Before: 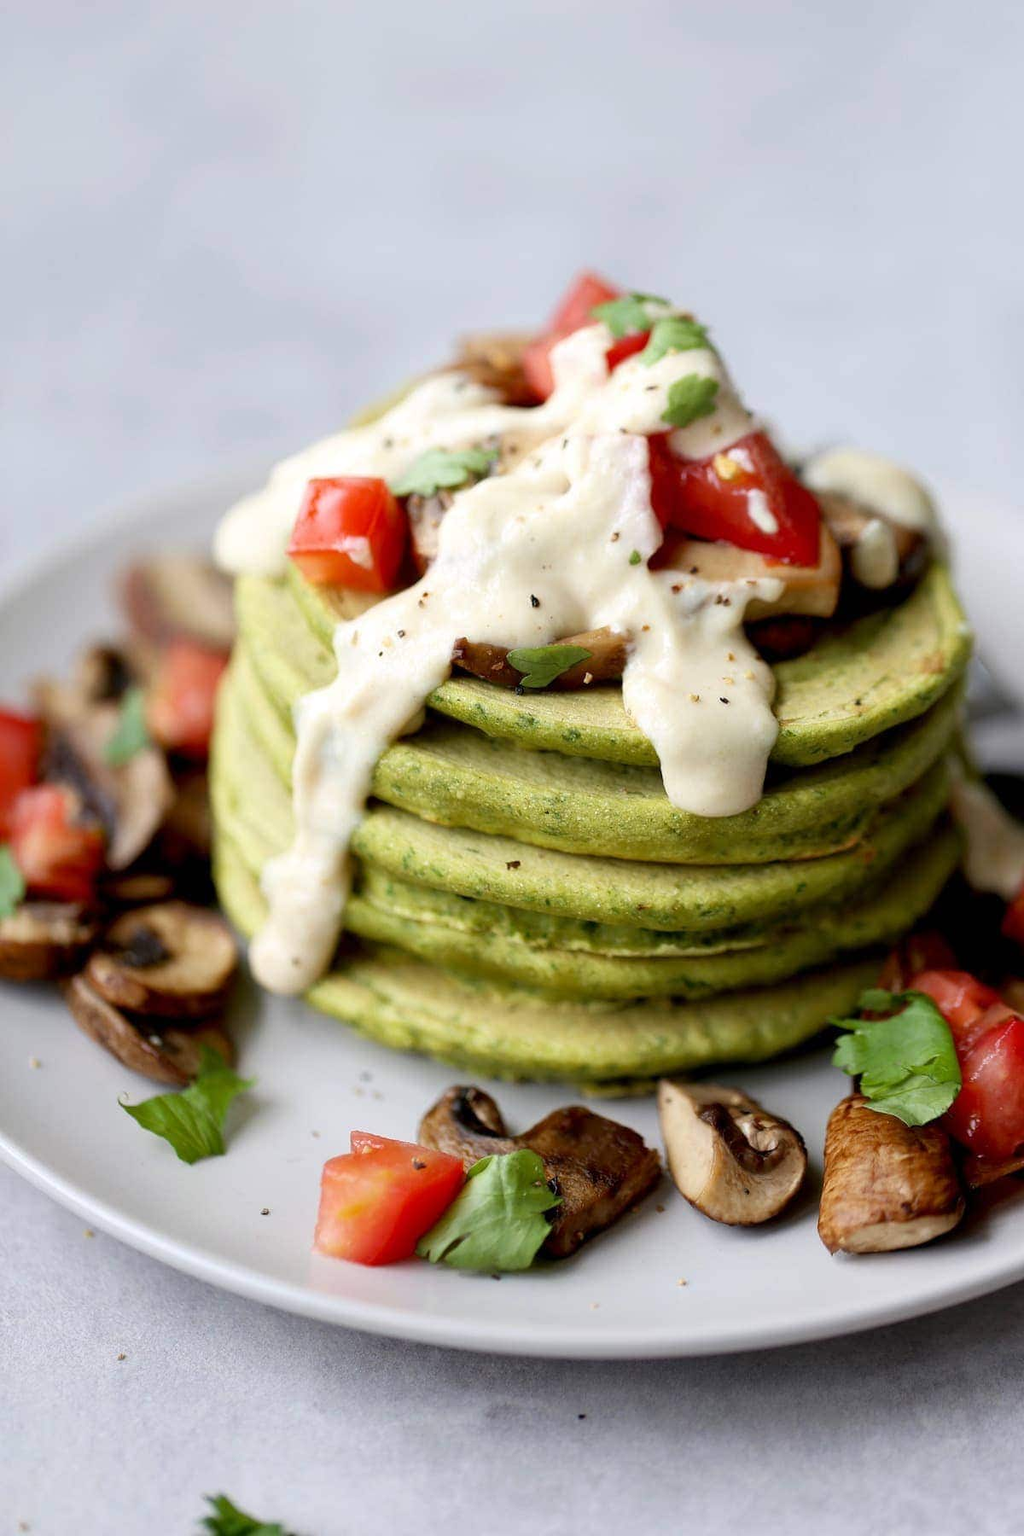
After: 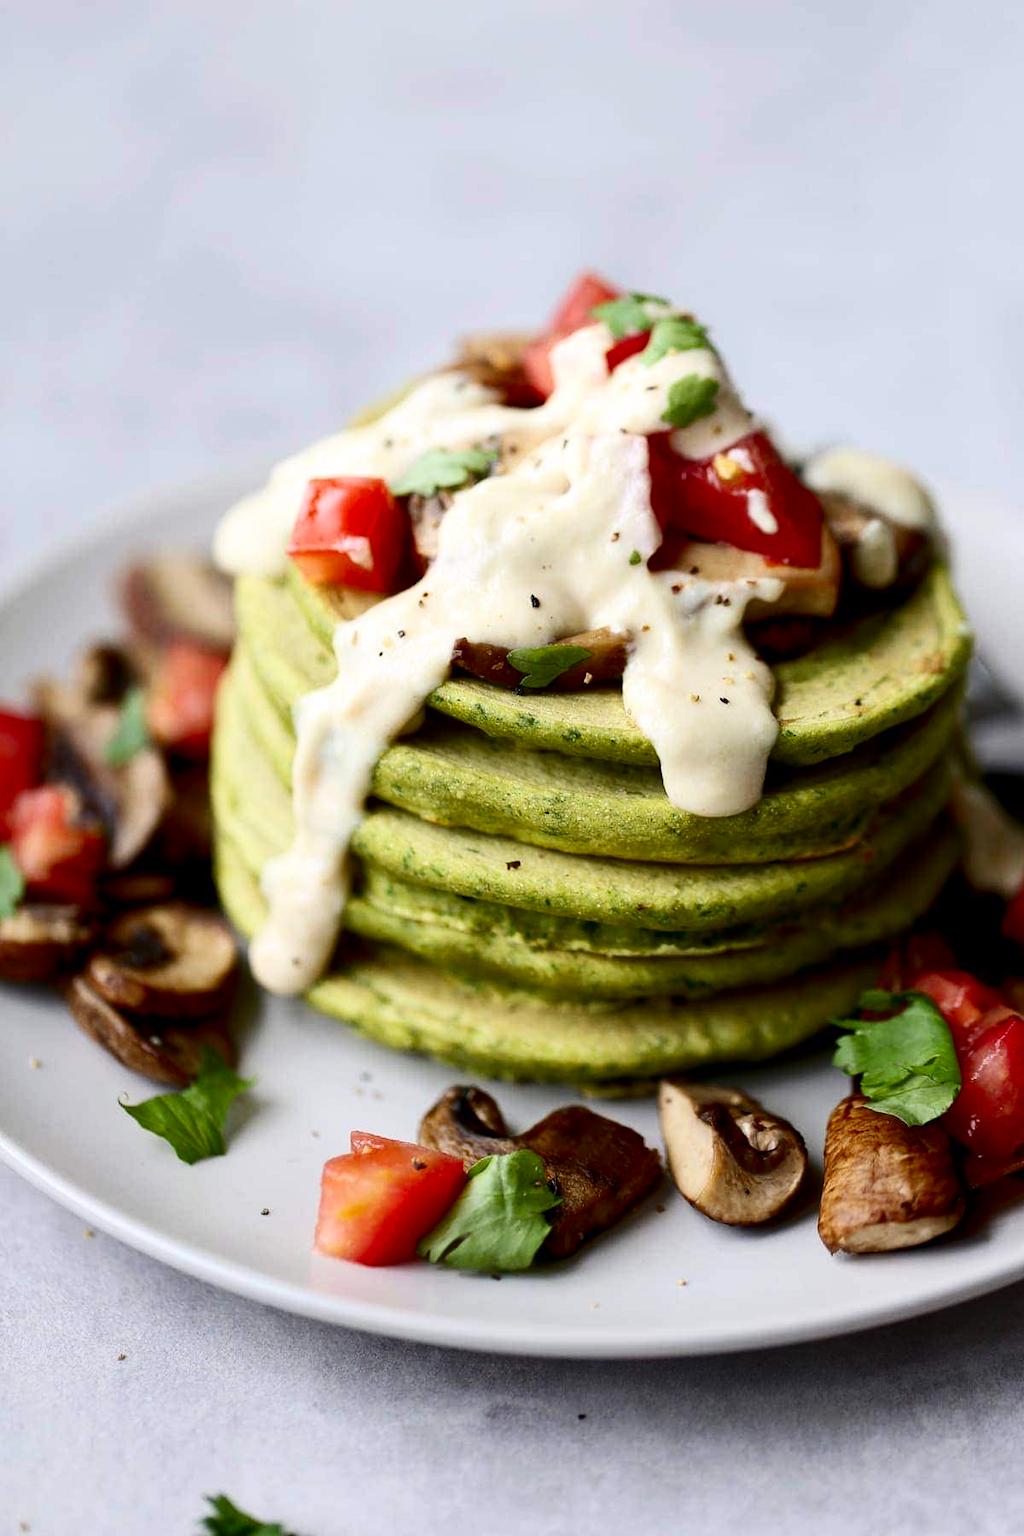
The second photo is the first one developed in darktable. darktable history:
contrast brightness saturation: contrast 0.2, brightness -0.11, saturation 0.1
tone curve: color space Lab, independent channels, preserve colors none
sharpen: radius 2.883, amount 0.868, threshold 47.523
